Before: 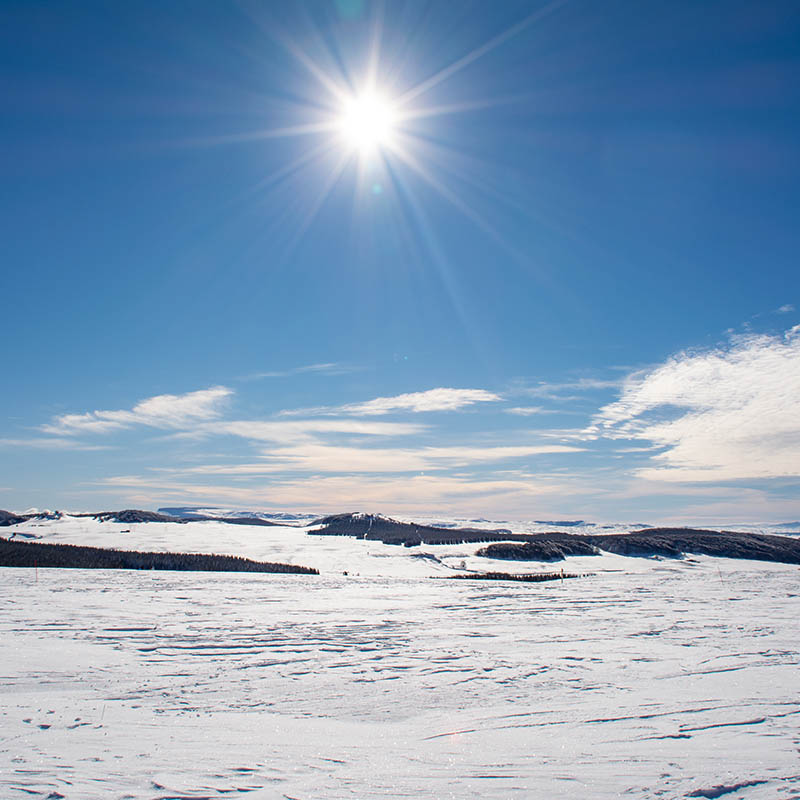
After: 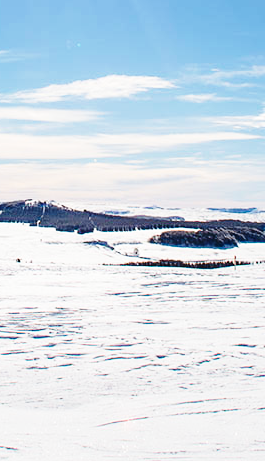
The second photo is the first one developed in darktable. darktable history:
base curve: curves: ch0 [(0, 0) (0.028, 0.03) (0.121, 0.232) (0.46, 0.748) (0.859, 0.968) (1, 1)], preserve colors none
crop: left 40.878%, top 39.176%, right 25.993%, bottom 3.081%
